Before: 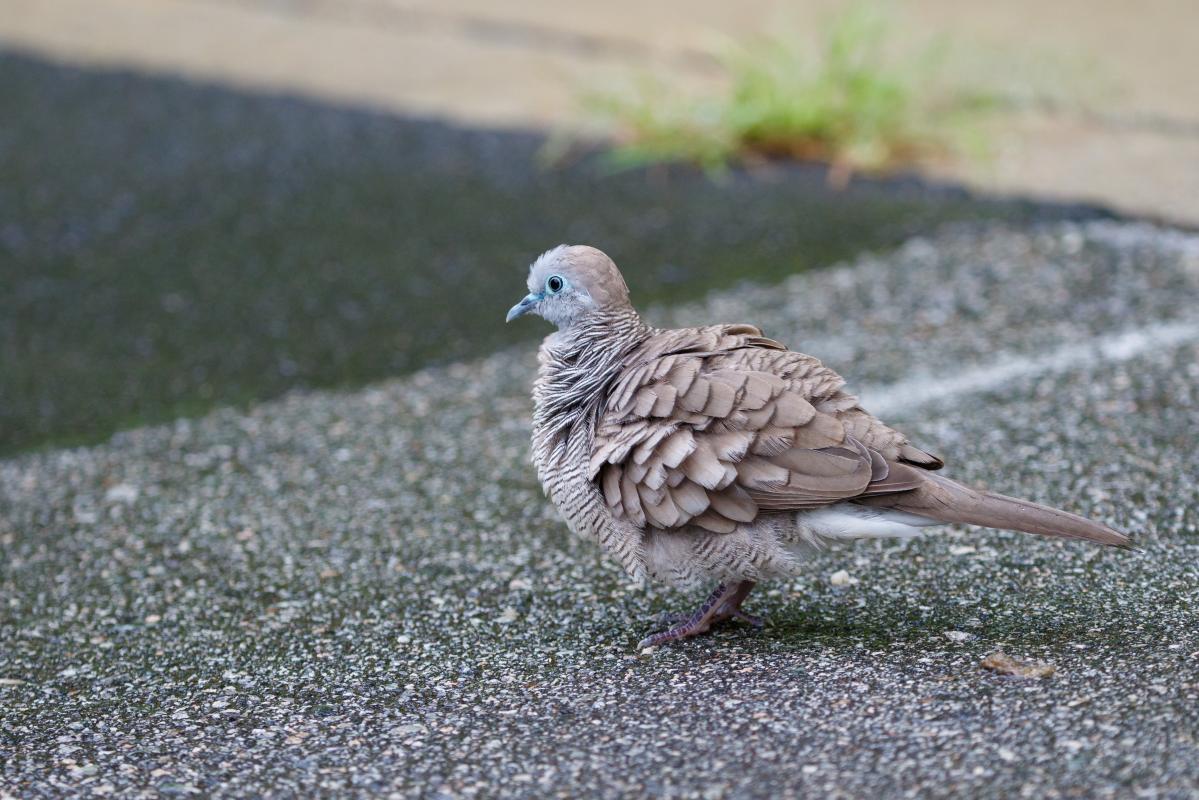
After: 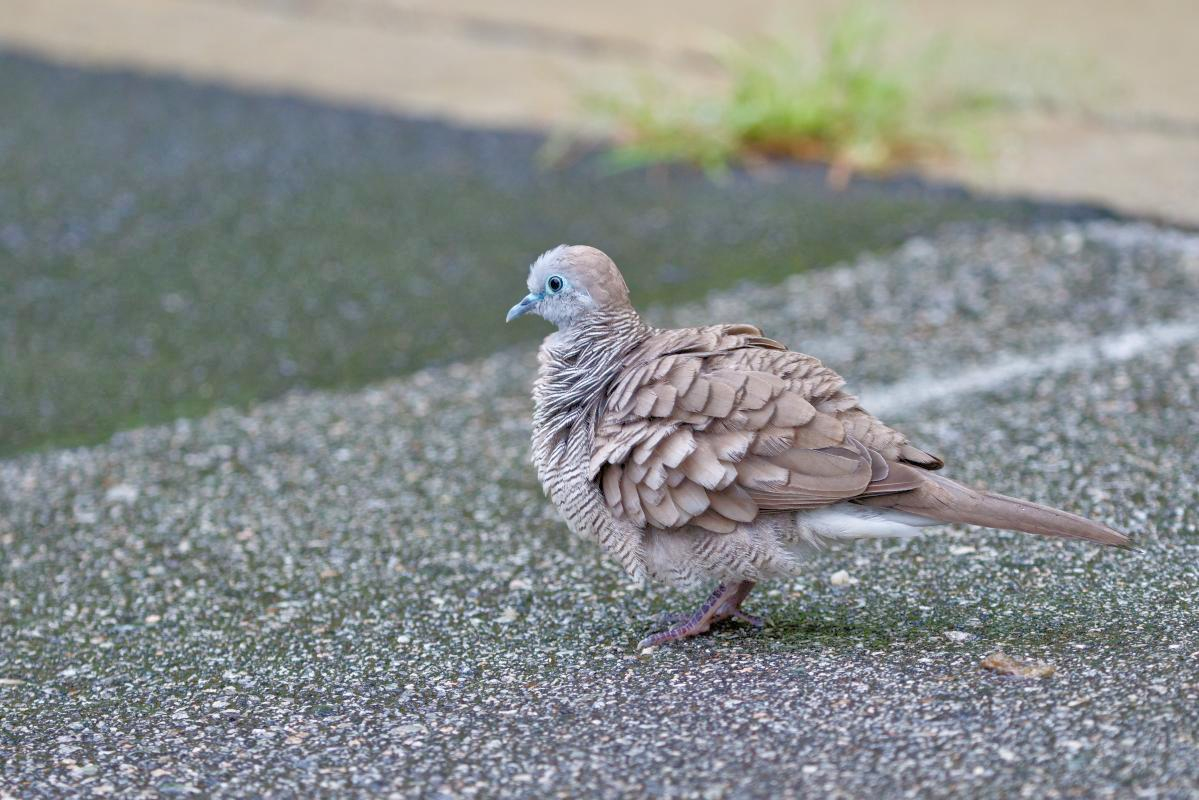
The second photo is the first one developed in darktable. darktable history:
tone equalizer: -7 EV 0.142 EV, -6 EV 0.569 EV, -5 EV 1.16 EV, -4 EV 1.34 EV, -3 EV 1.15 EV, -2 EV 0.6 EV, -1 EV 0.168 EV
